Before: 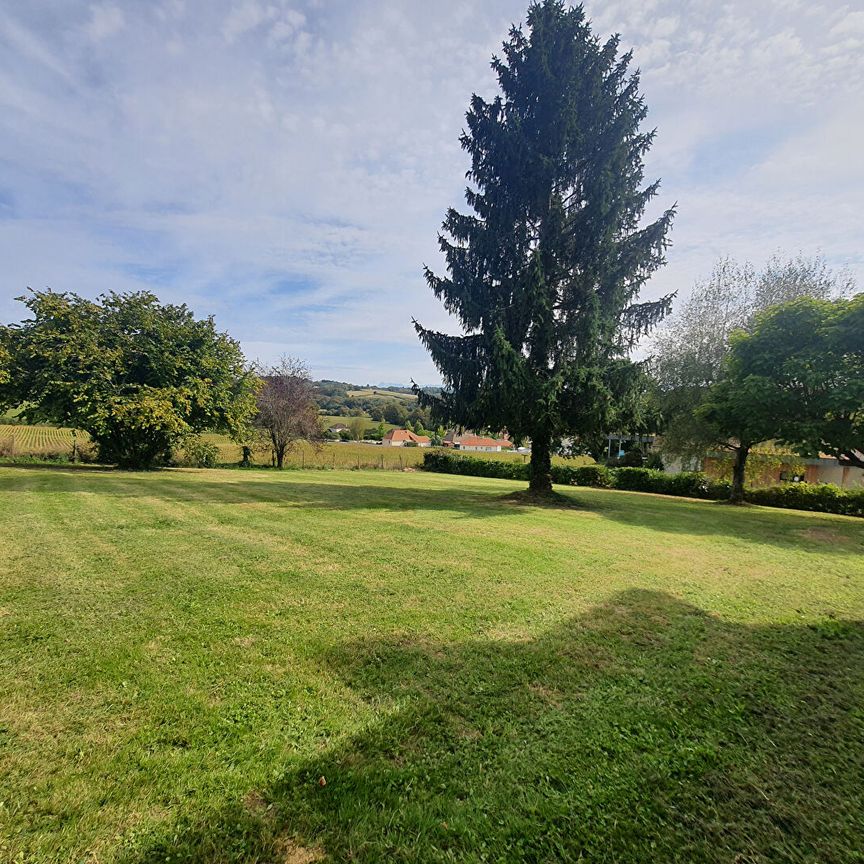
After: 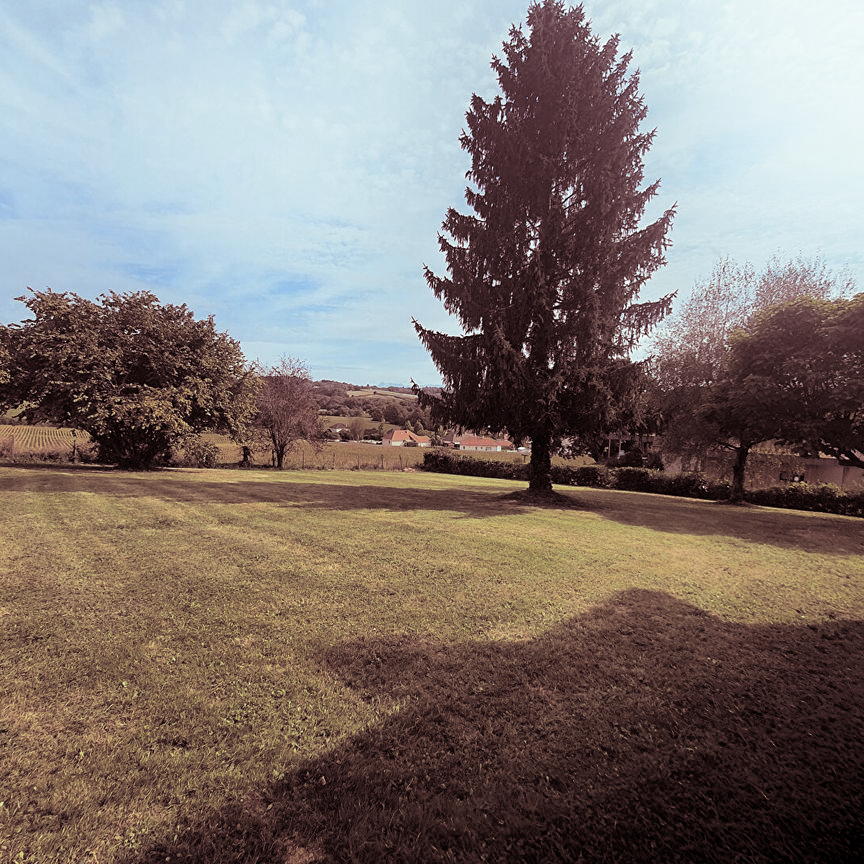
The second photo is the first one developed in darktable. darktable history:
shadows and highlights: shadows -90, highlights 90, soften with gaussian
split-toning: shadows › saturation 0.3, highlights › hue 180°, highlights › saturation 0.3, compress 0%
